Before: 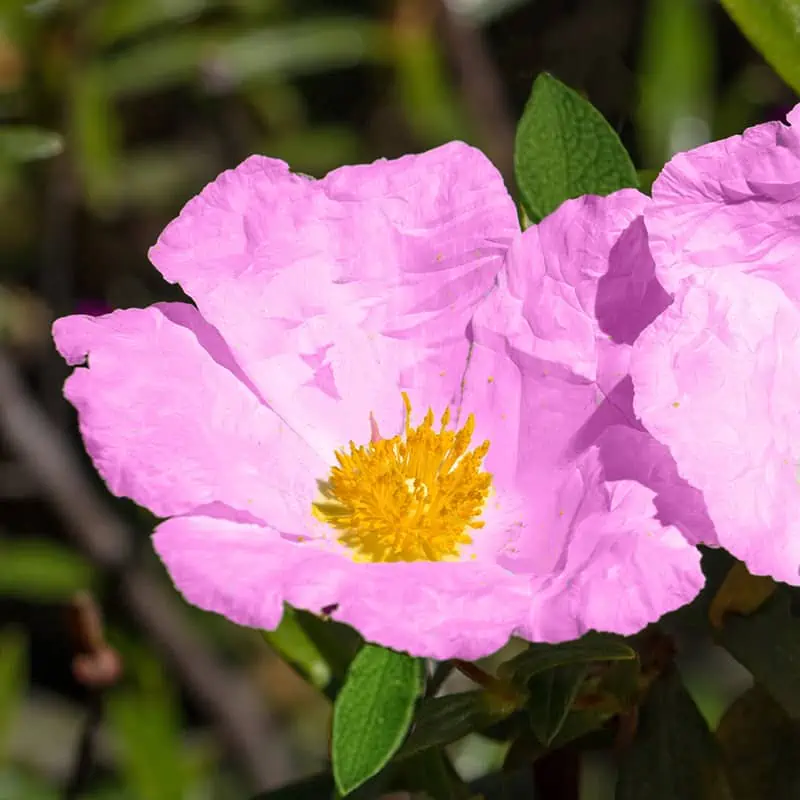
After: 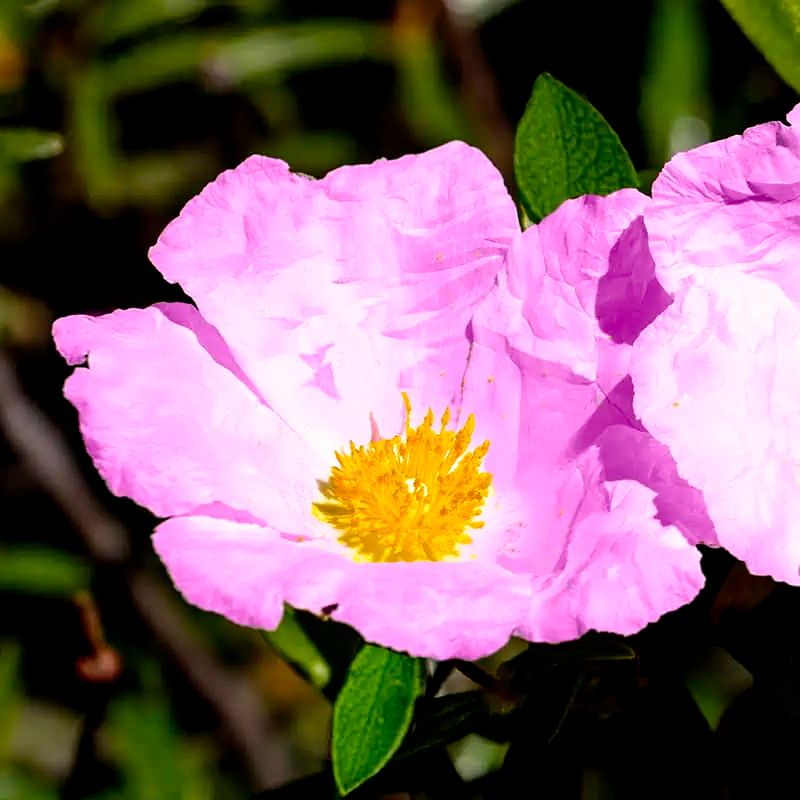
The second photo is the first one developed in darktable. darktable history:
filmic rgb: black relative exposure -5.5 EV, white relative exposure 2.5 EV, threshold 3 EV, target black luminance 0%, hardness 4.51, latitude 67.35%, contrast 1.453, shadows ↔ highlights balance -3.52%, preserve chrominance no, color science v4 (2020), contrast in shadows soft, enable highlight reconstruction true
